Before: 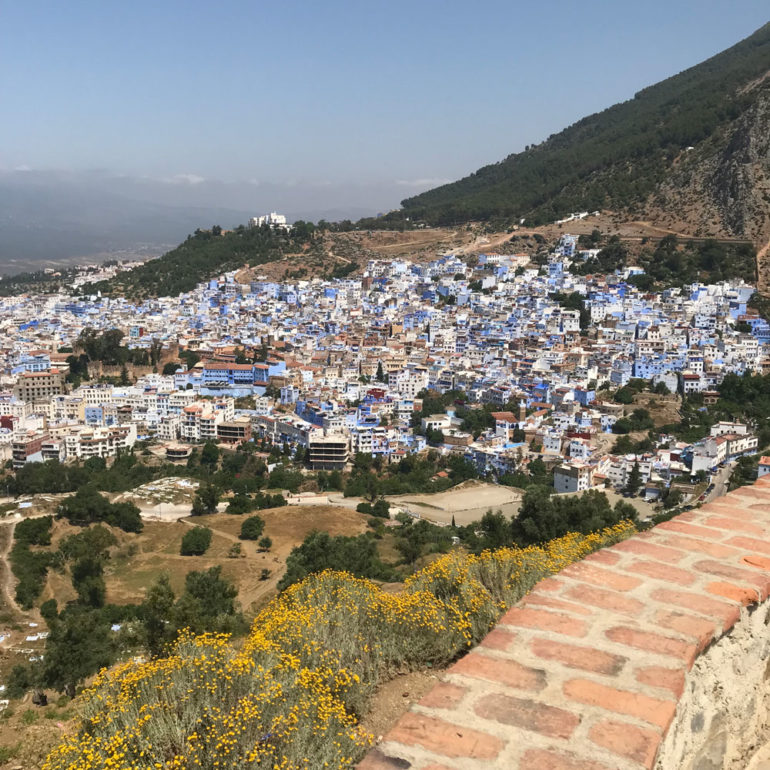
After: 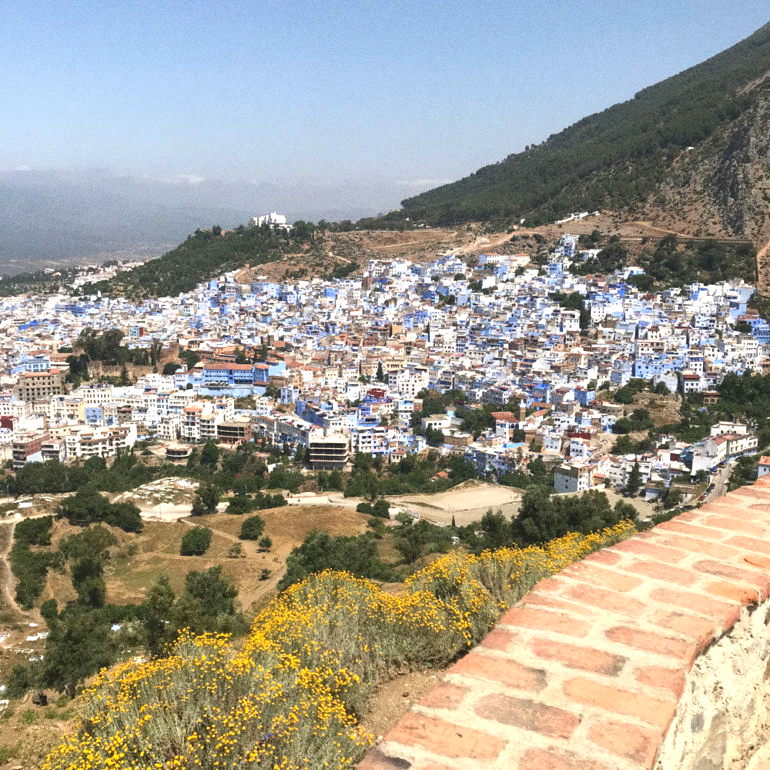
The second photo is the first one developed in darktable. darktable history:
exposure: black level correction 0, exposure 0.5 EV, compensate exposure bias true, compensate highlight preservation false
grain: coarseness 0.47 ISO
color balance: on, module defaults
